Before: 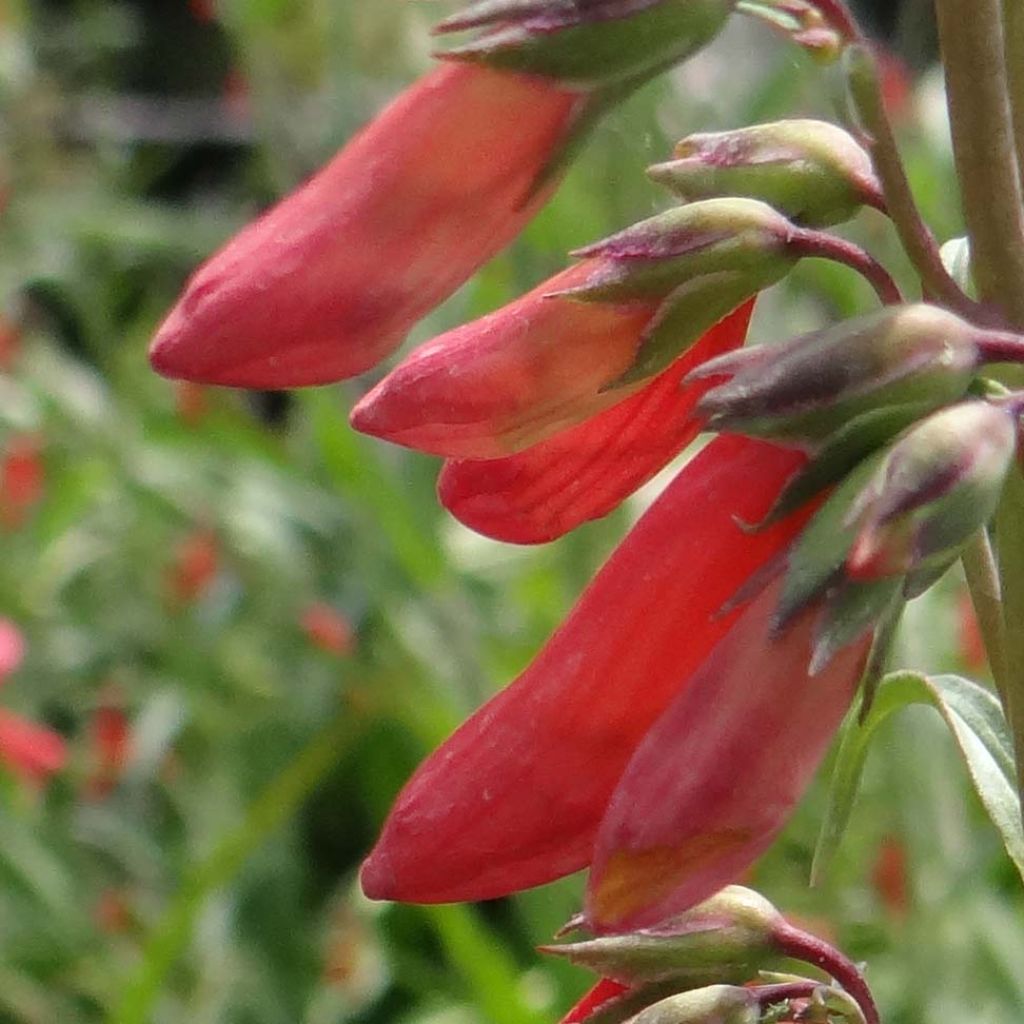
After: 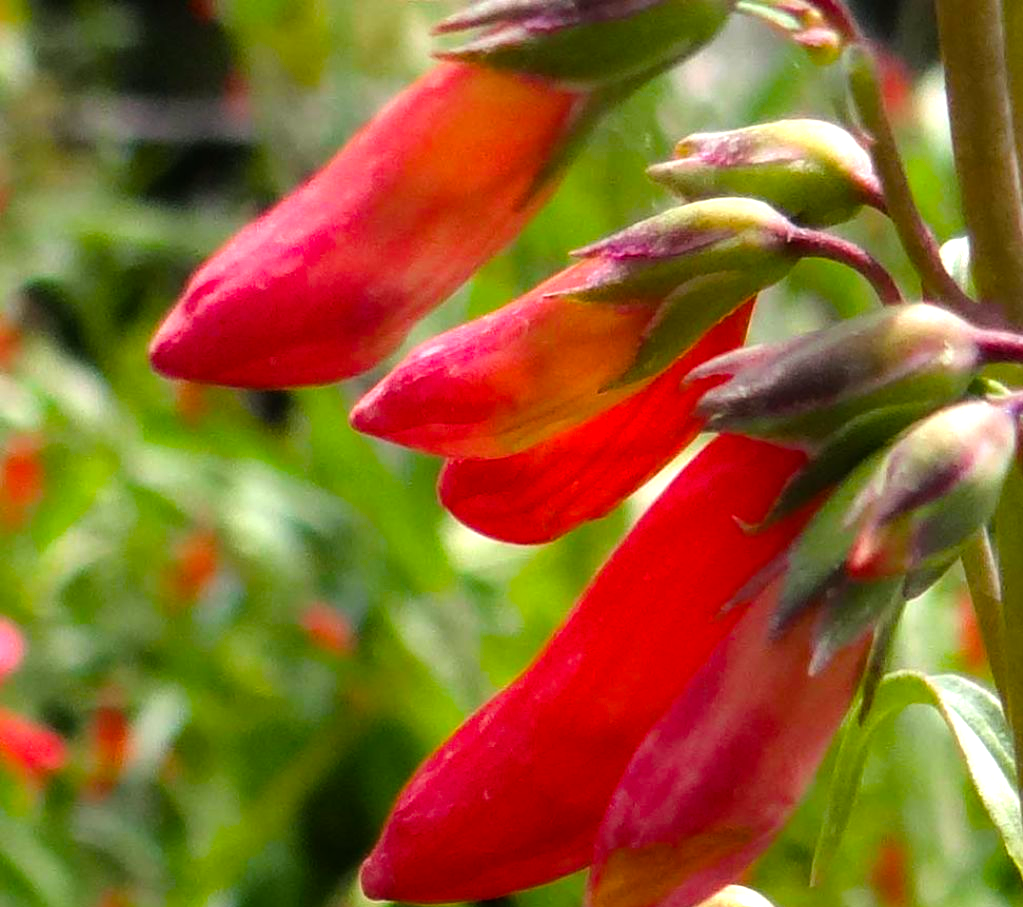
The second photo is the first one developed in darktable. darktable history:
crop and rotate: top 0%, bottom 11.351%
color balance rgb: power › chroma 0.244%, power › hue 60.71°, linear chroma grading › shadows 10.535%, linear chroma grading › highlights 10.435%, linear chroma grading › global chroma 14.343%, linear chroma grading › mid-tones 14.711%, perceptual saturation grading › global saturation 19.446%, perceptual brilliance grading › highlights 2.417%
tone equalizer: -8 EV -0.714 EV, -7 EV -0.725 EV, -6 EV -0.608 EV, -5 EV -0.398 EV, -3 EV 0.367 EV, -2 EV 0.6 EV, -1 EV 0.68 EV, +0 EV 0.767 EV, smoothing diameter 2.02%, edges refinement/feathering 19.52, mask exposure compensation -1.57 EV, filter diffusion 5
